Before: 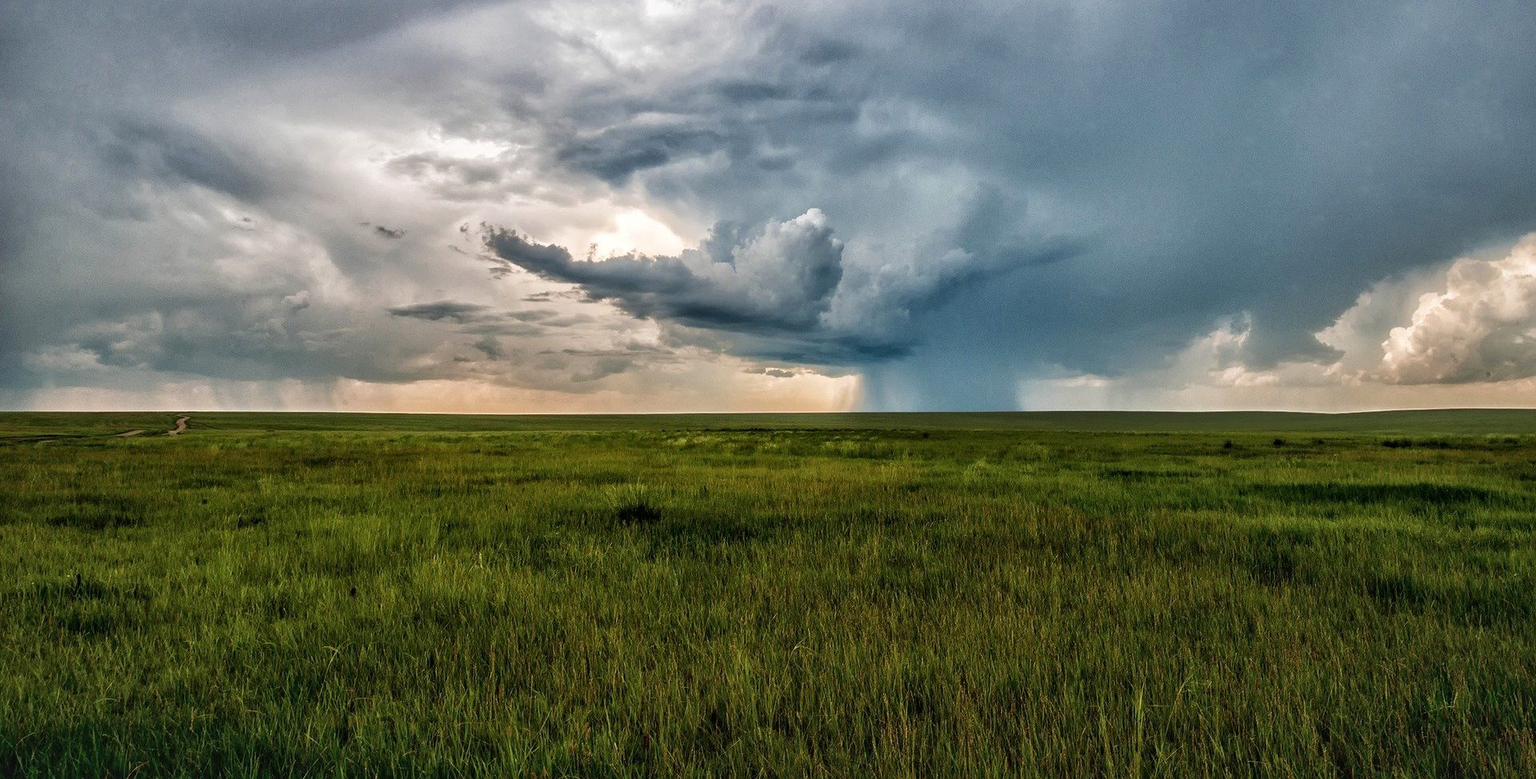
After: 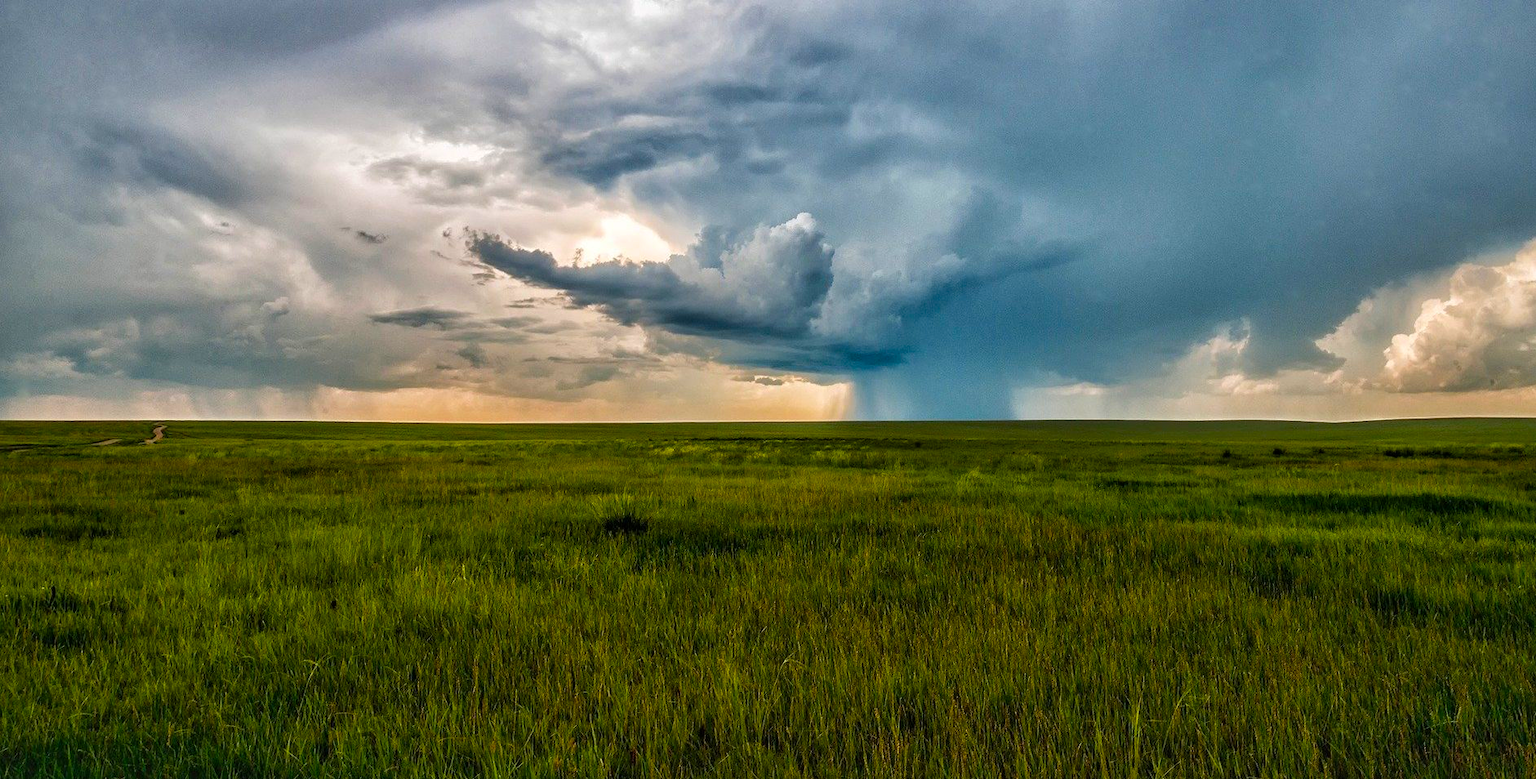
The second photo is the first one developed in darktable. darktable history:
crop: left 1.743%, right 0.268%, bottom 2.011%
color balance rgb: linear chroma grading › global chroma 15%, perceptual saturation grading › global saturation 30%
